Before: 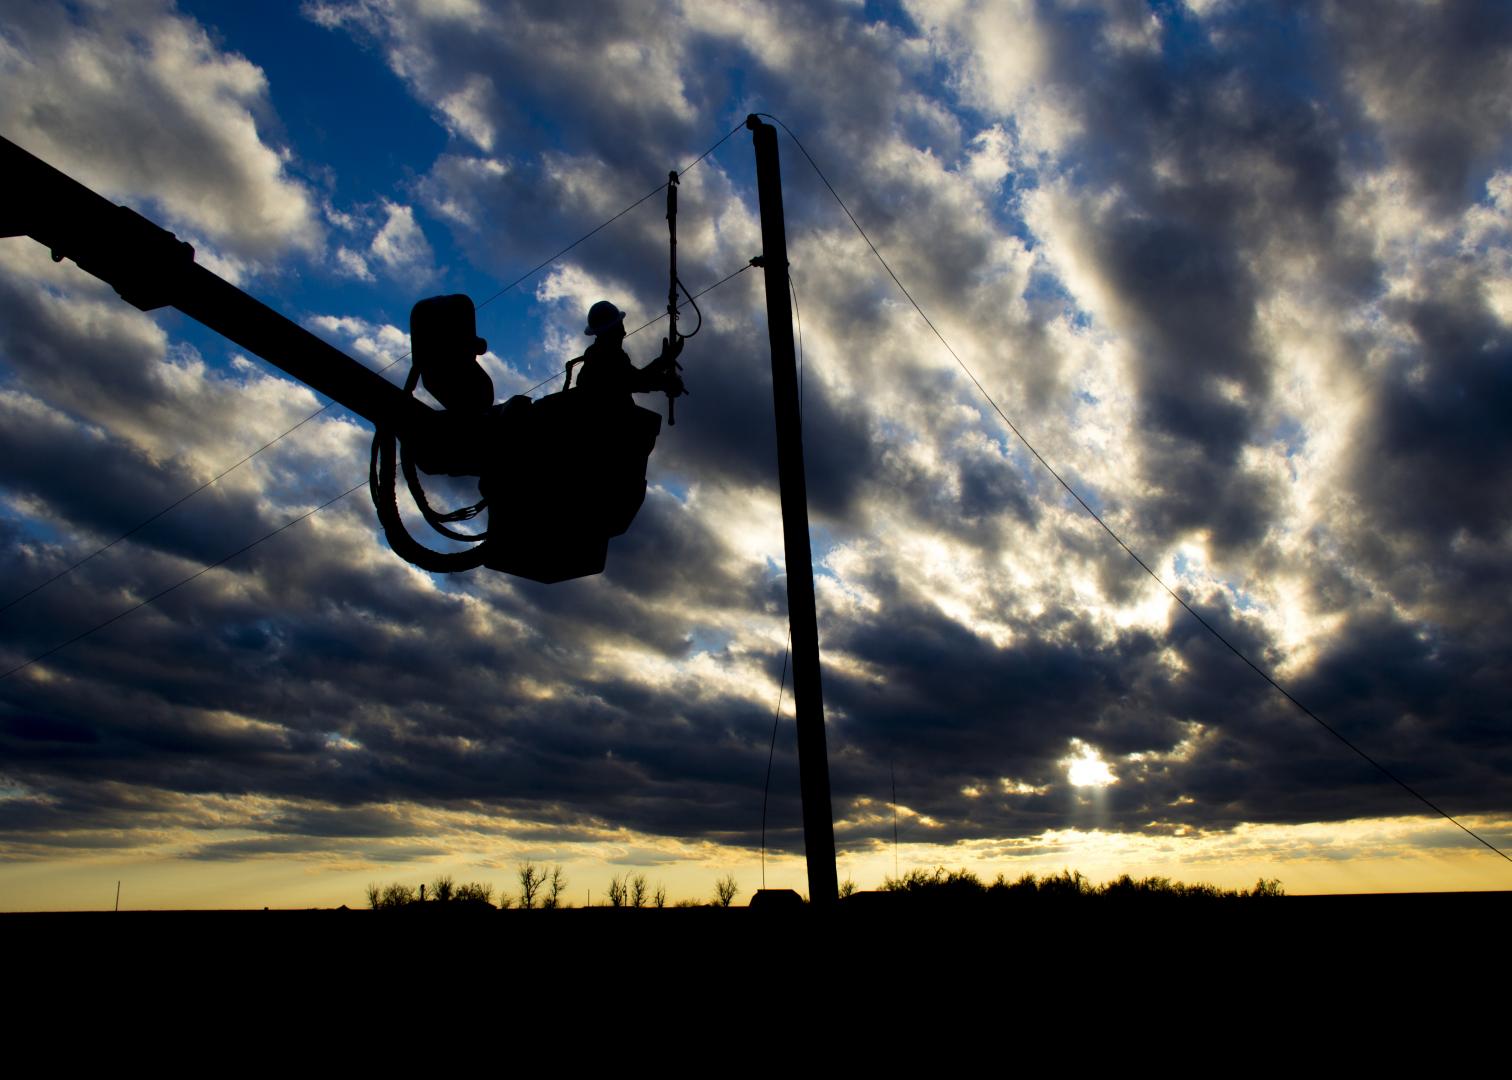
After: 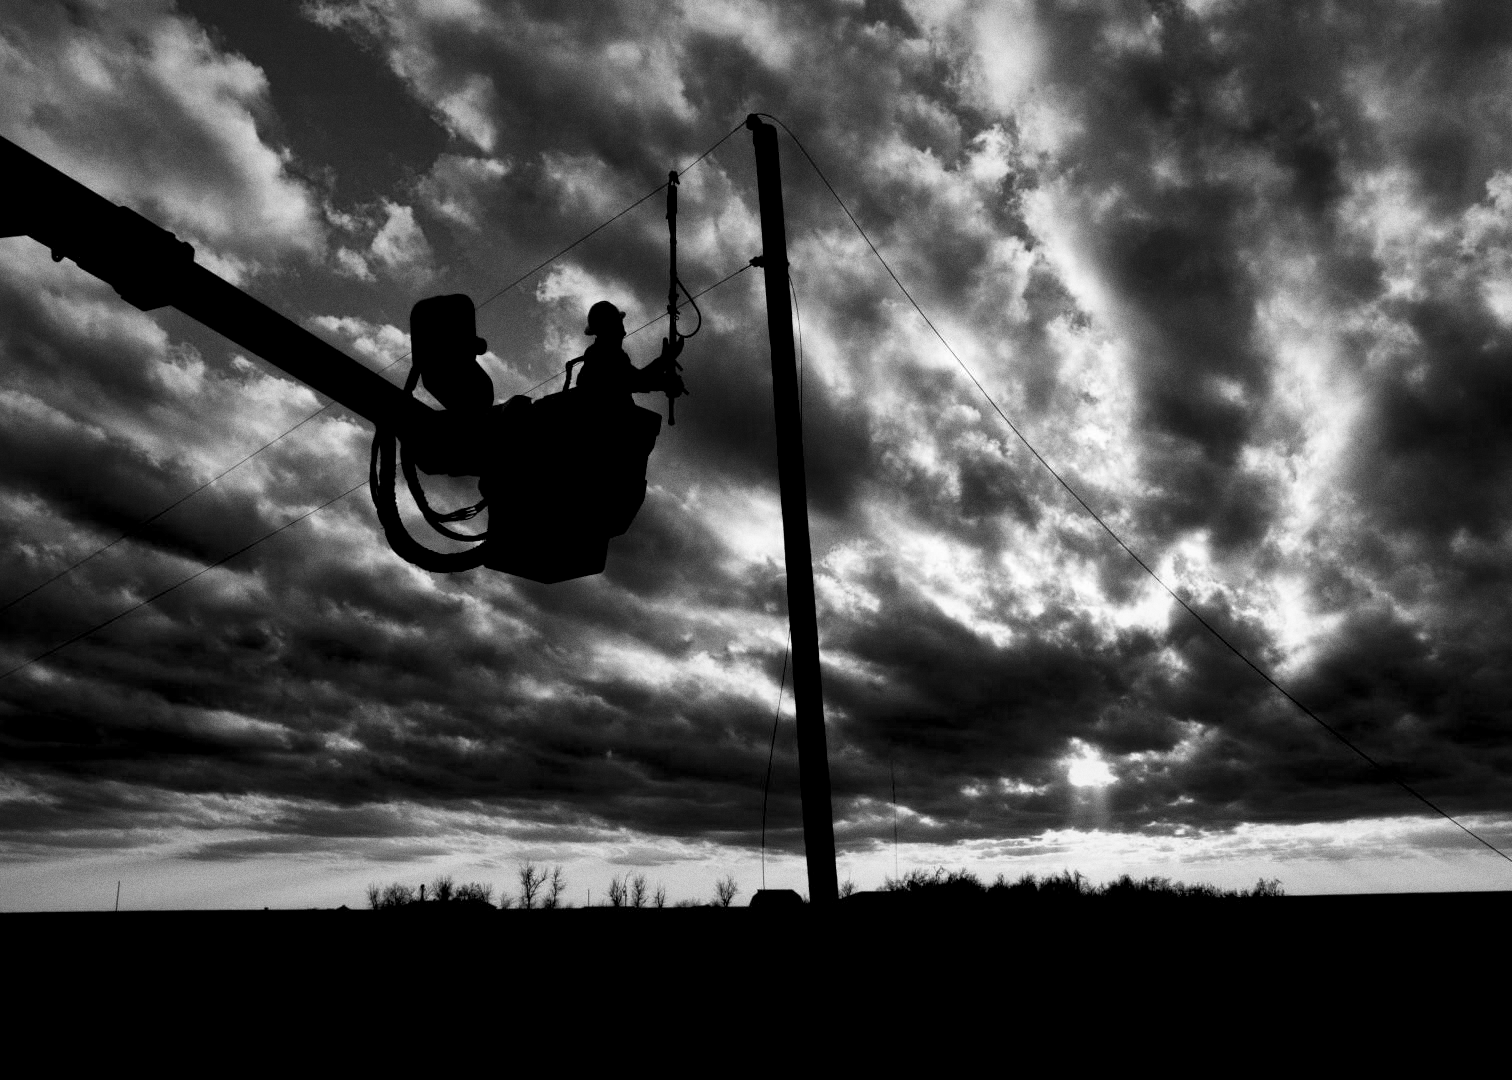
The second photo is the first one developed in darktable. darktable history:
monochrome: a -92.57, b 58.91
grain: coarseness 3.21 ISO
local contrast: mode bilateral grid, contrast 20, coarseness 50, detail 171%, midtone range 0.2
contrast brightness saturation: saturation -0.1
